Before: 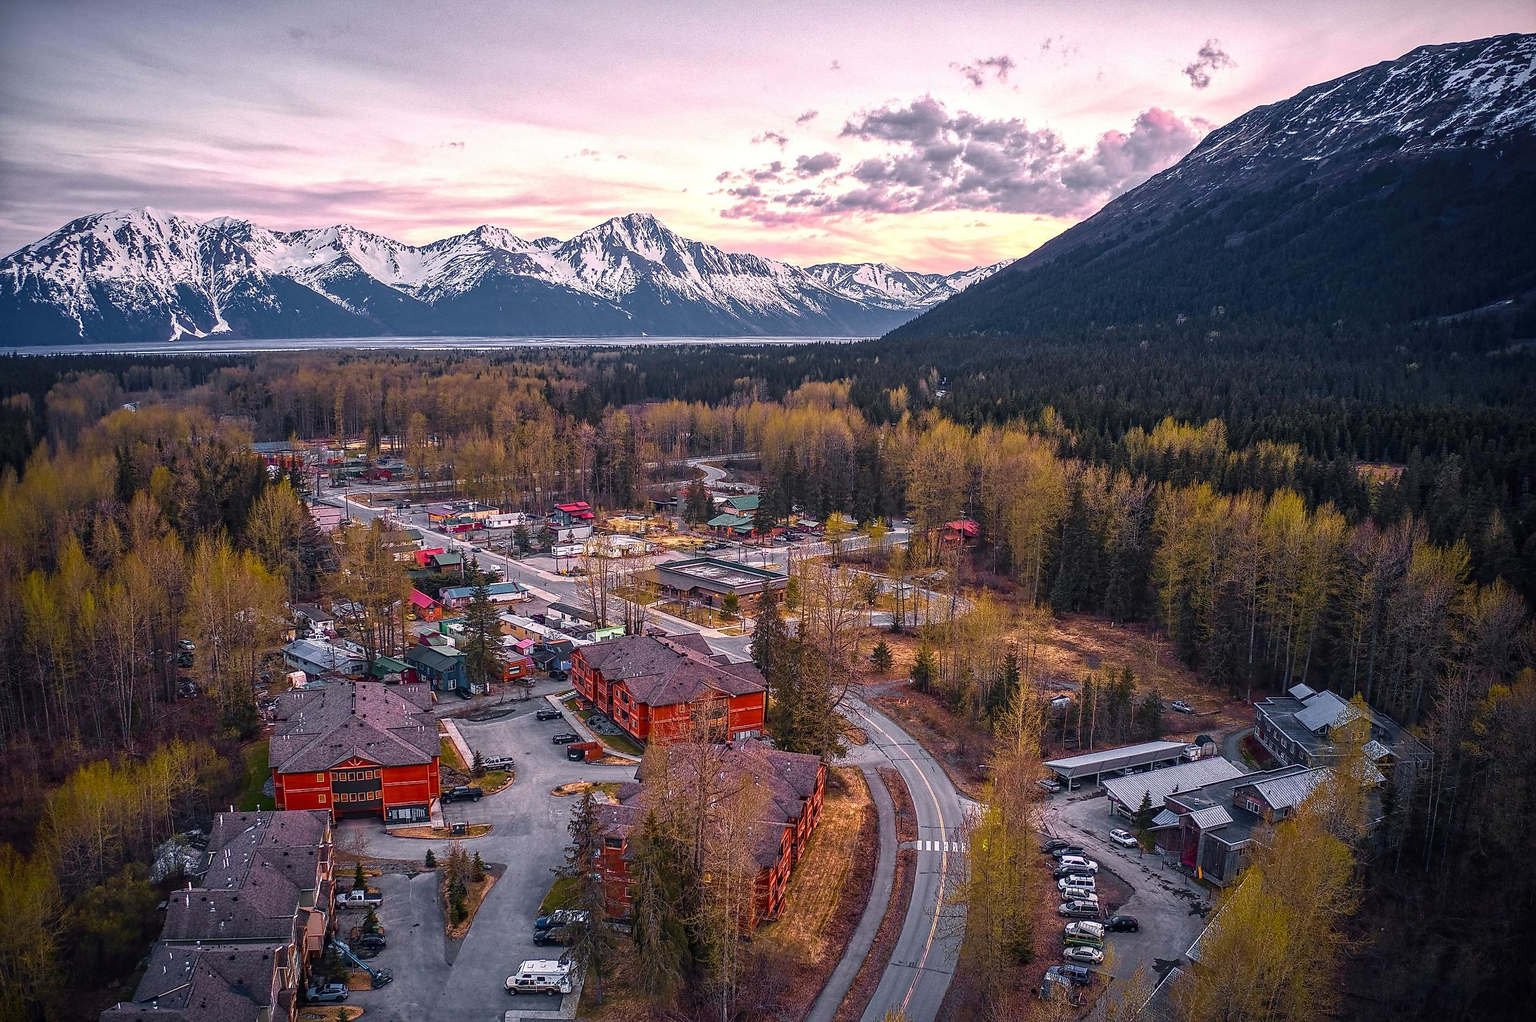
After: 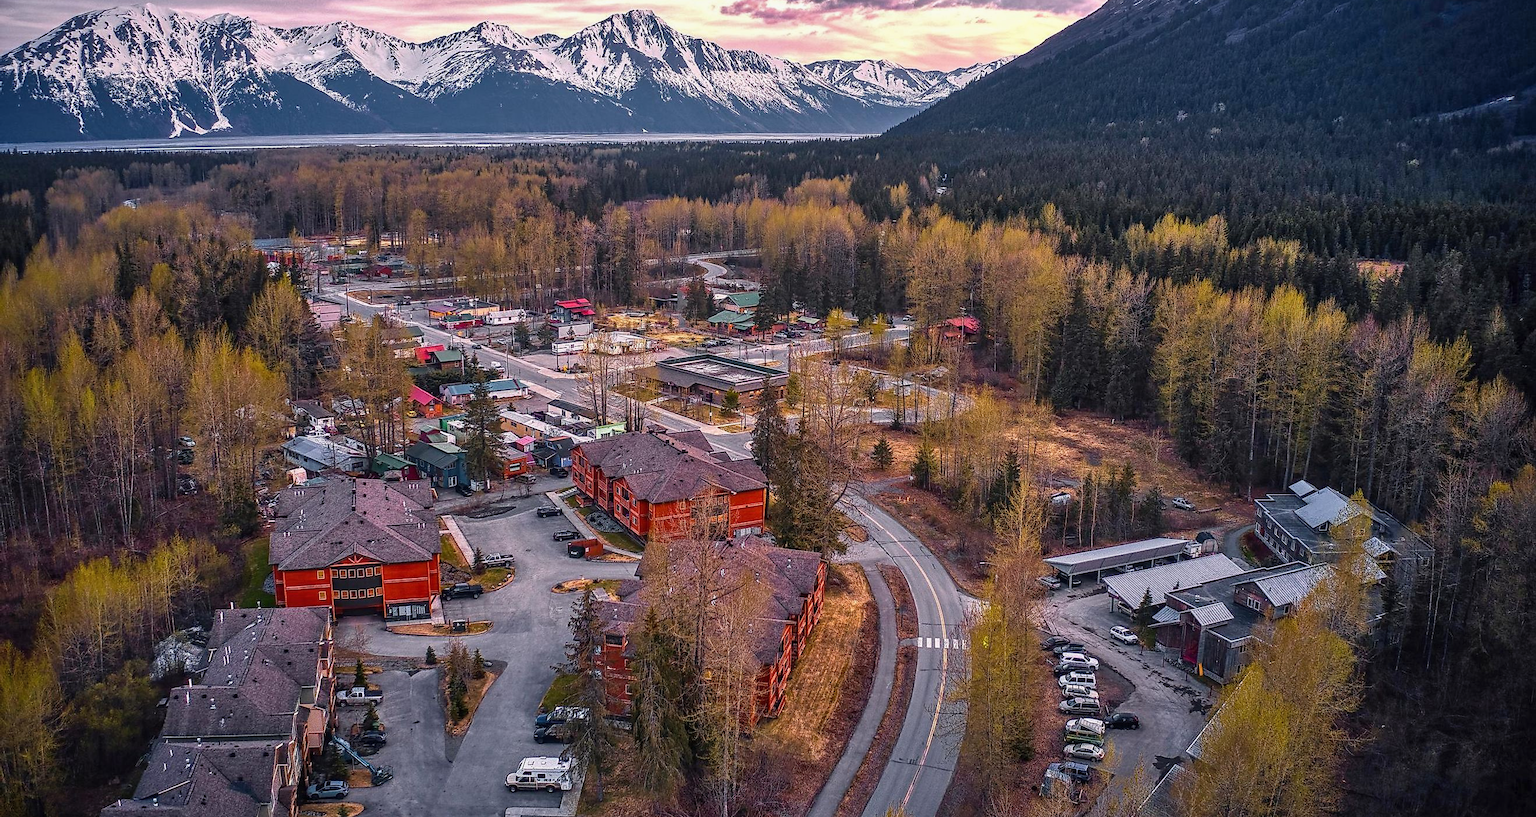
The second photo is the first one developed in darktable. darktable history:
shadows and highlights: shadows 43.71, white point adjustment -1.46, soften with gaussian
crop and rotate: top 19.998%
